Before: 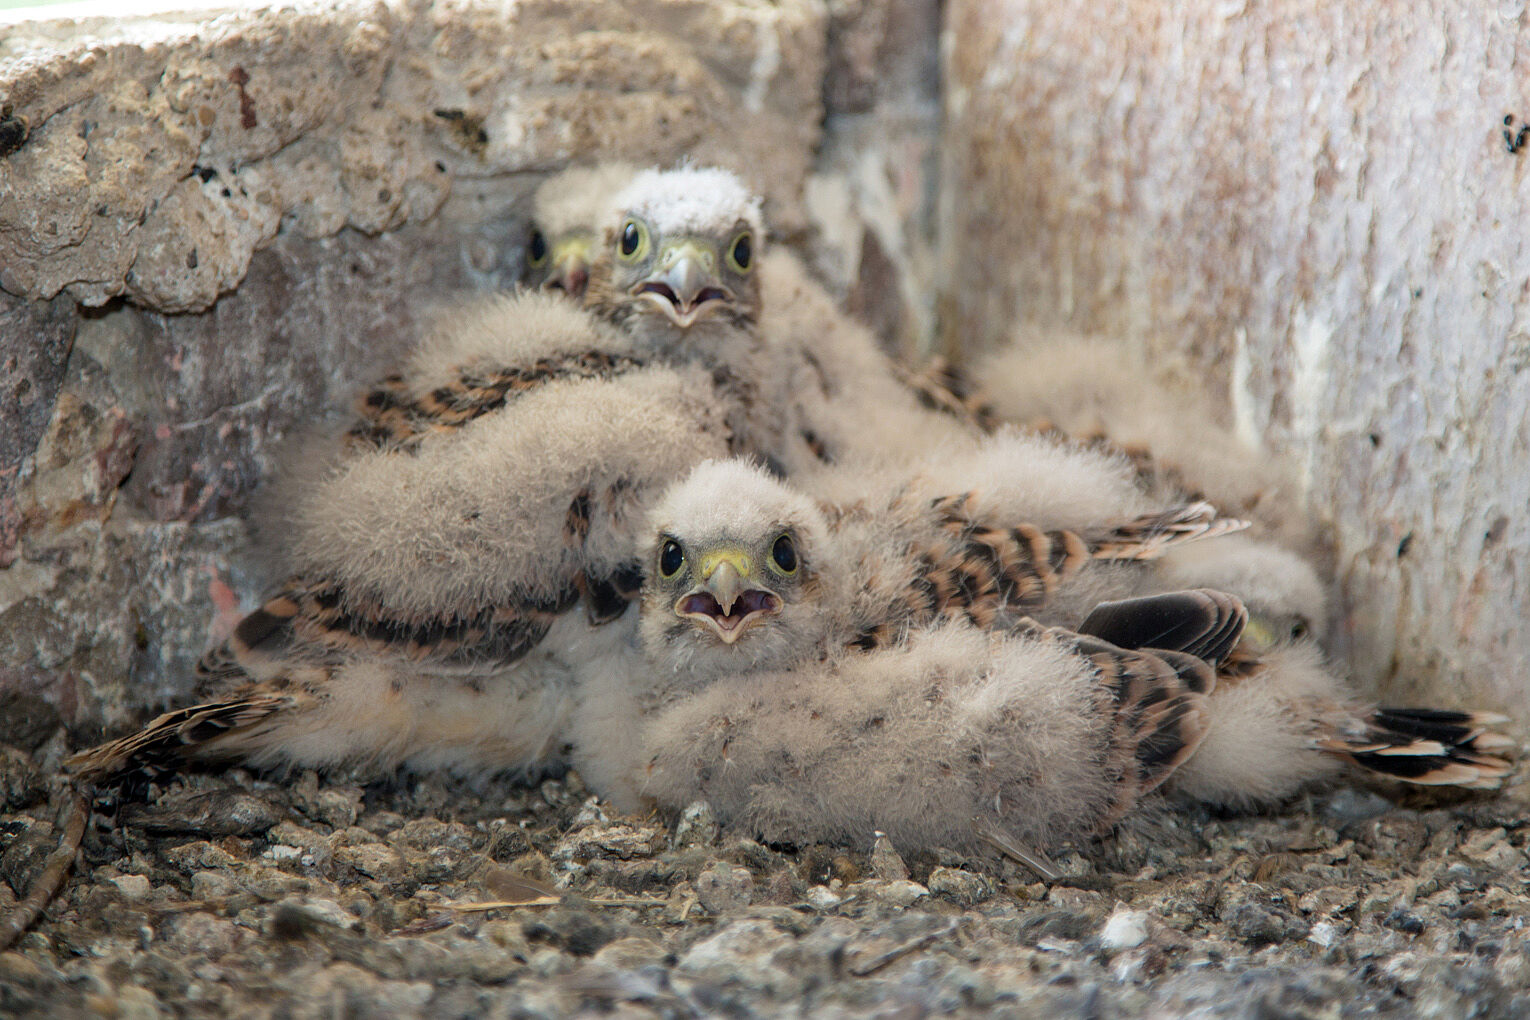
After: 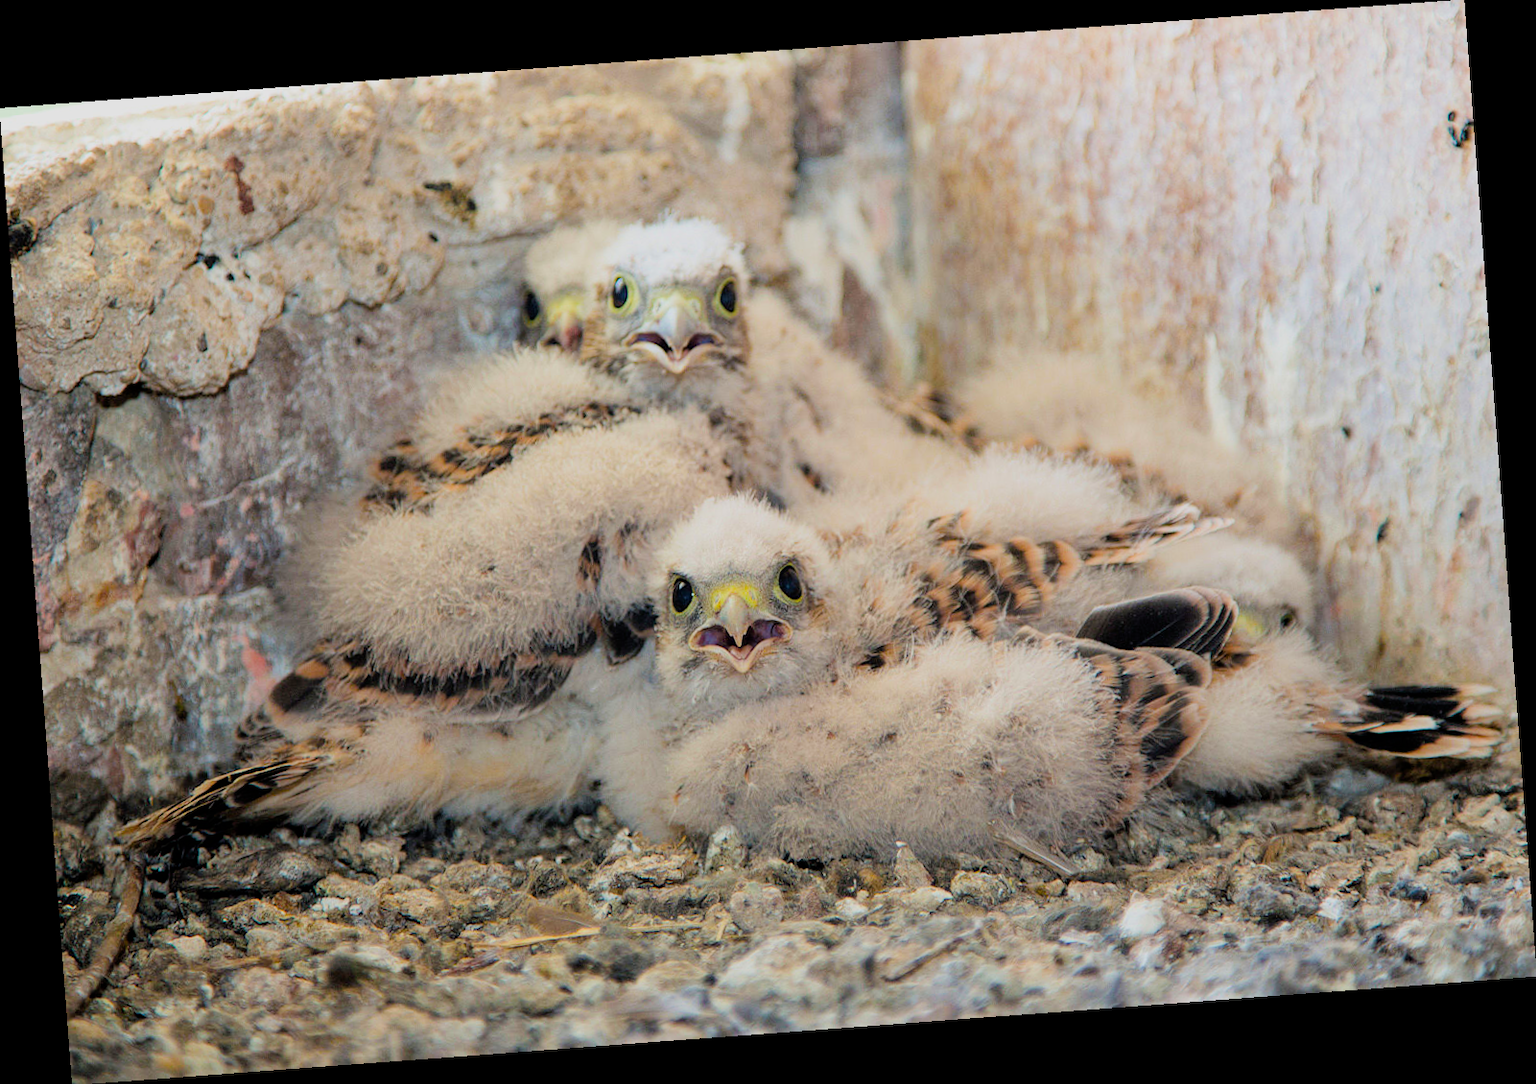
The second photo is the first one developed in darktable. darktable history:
rotate and perspective: rotation -4.25°, automatic cropping off
exposure: black level correction 0, exposure 0.7 EV, compensate exposure bias true, compensate highlight preservation false
filmic rgb: black relative exposure -7.15 EV, white relative exposure 5.36 EV, hardness 3.02
color balance rgb: perceptual saturation grading › global saturation 30%, global vibrance 20%
